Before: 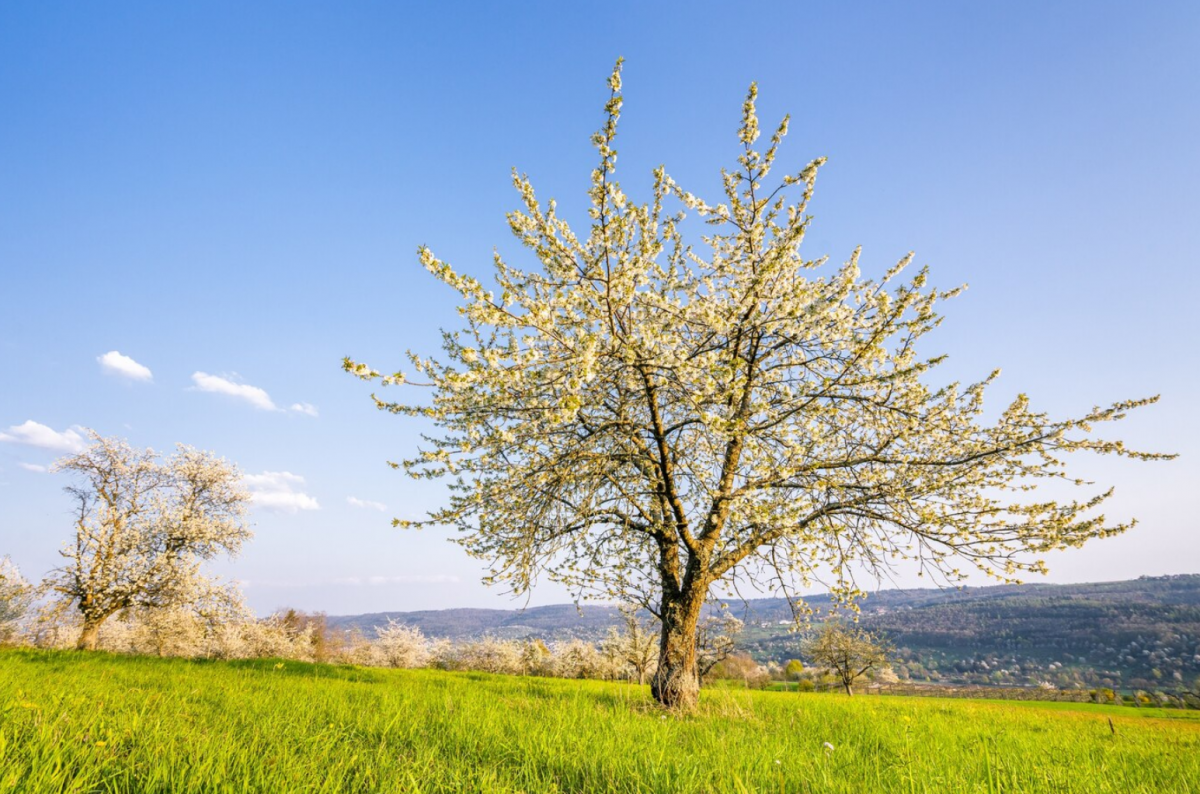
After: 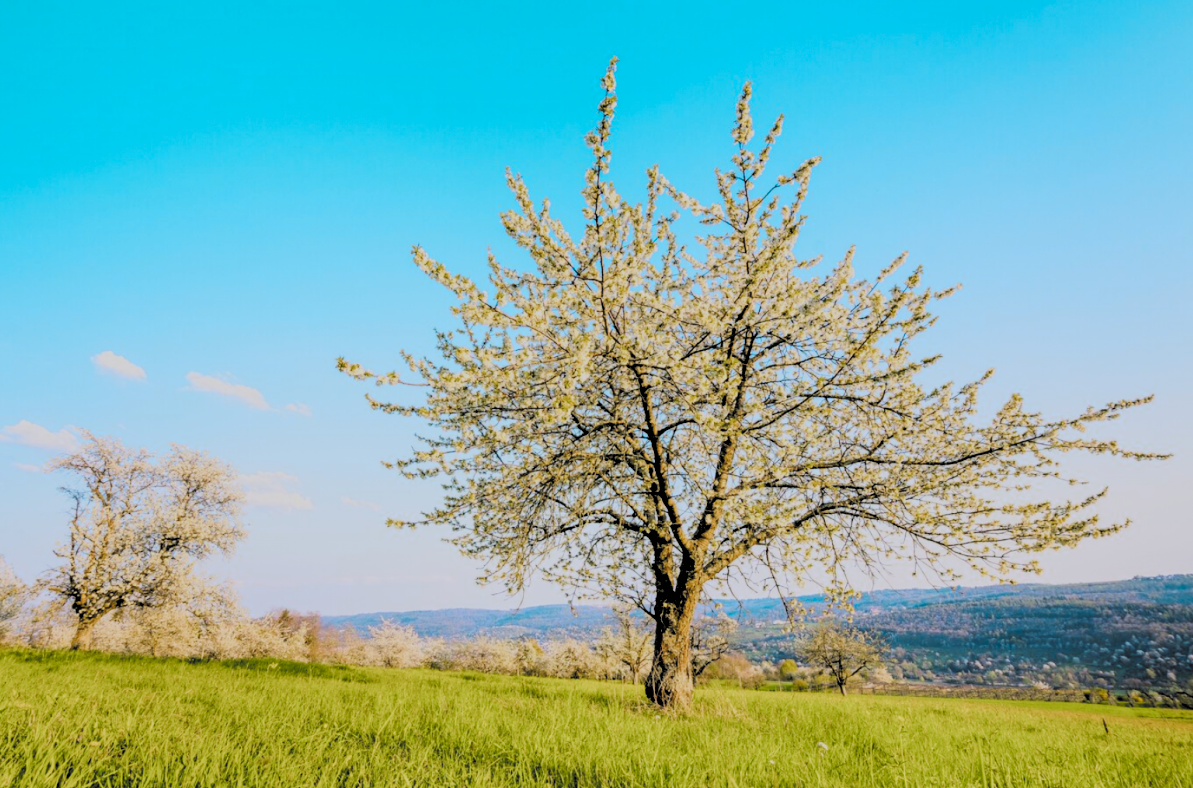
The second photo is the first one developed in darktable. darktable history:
crop and rotate: left 0.545%, top 0.238%, bottom 0.402%
exposure: compensate highlight preservation false
color zones: curves: ch0 [(0.254, 0.492) (0.724, 0.62)]; ch1 [(0.25, 0.528) (0.719, 0.796)]; ch2 [(0, 0.472) (0.25, 0.5) (0.73, 0.184)]
filmic rgb: black relative exposure -2.9 EV, white relative exposure 4.56 EV, hardness 1.7, contrast 1.239, color science v5 (2021), contrast in shadows safe, contrast in highlights safe
